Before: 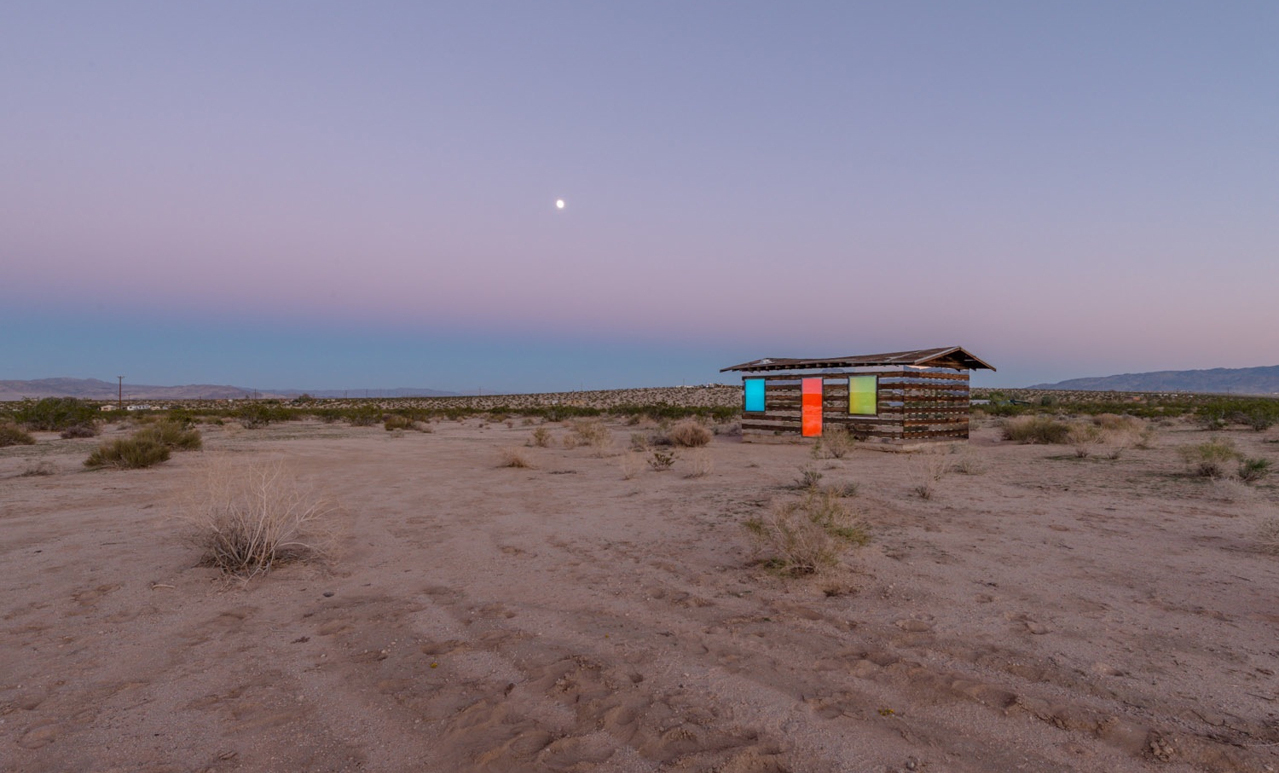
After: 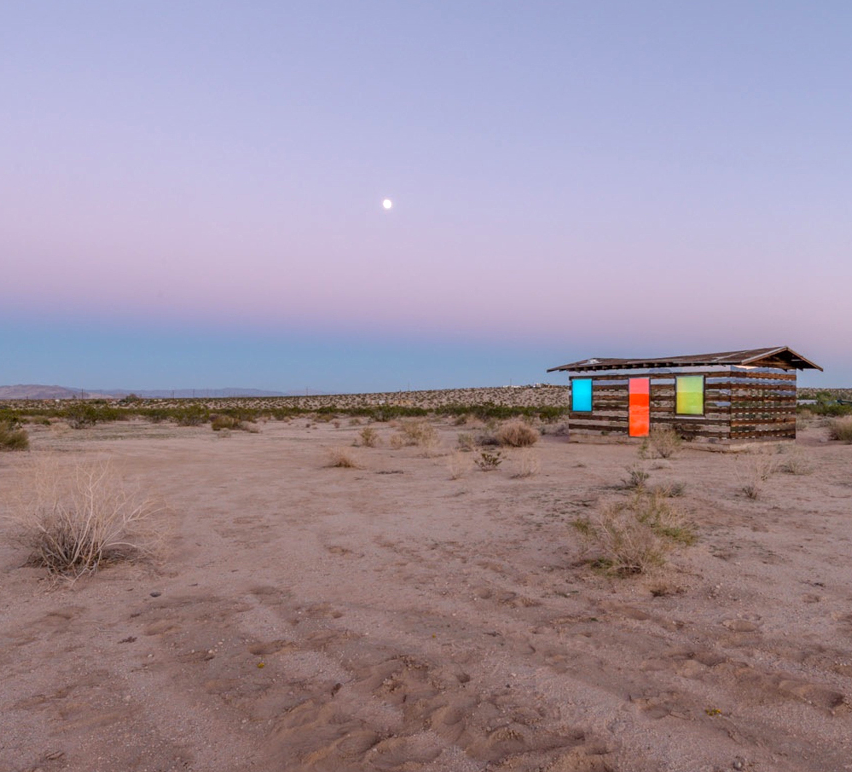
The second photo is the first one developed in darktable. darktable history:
exposure: black level correction 0.001, exposure 0.5 EV, compensate exposure bias true, compensate highlight preservation false
crop and rotate: left 13.537%, right 19.796%
